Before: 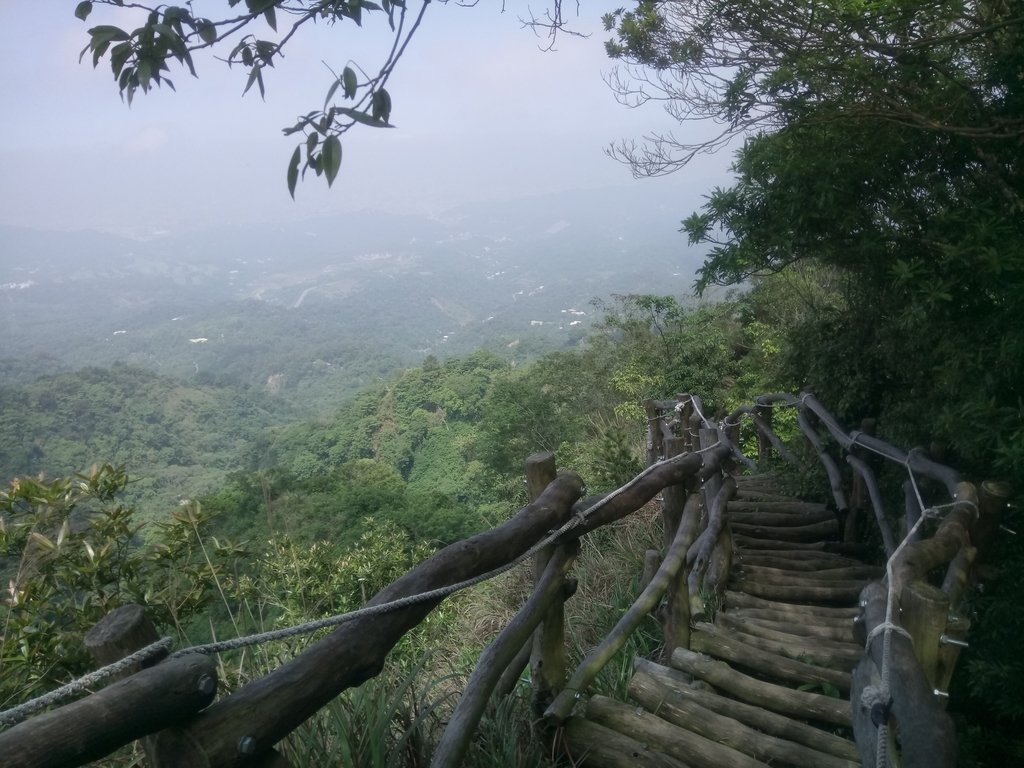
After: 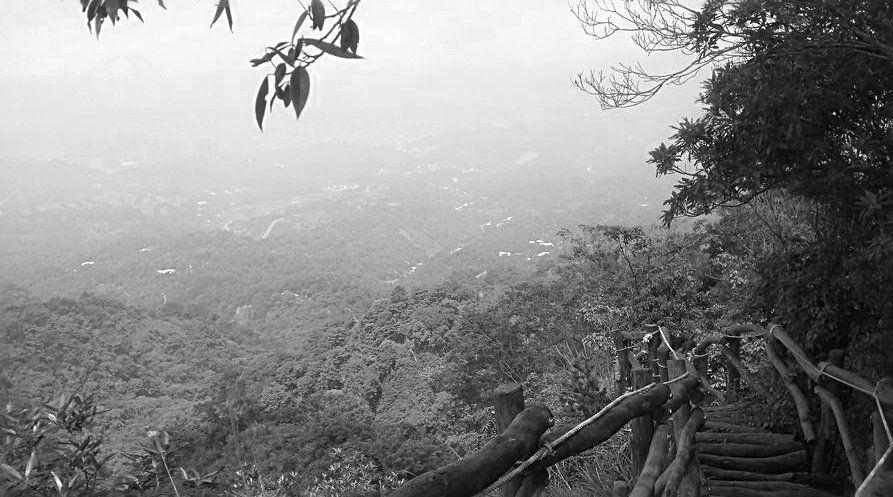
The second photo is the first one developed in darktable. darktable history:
crop: left 3.144%, top 8.993%, right 9.628%, bottom 26.237%
color zones: curves: ch0 [(0, 0.613) (0.01, 0.613) (0.245, 0.448) (0.498, 0.529) (0.642, 0.665) (0.879, 0.777) (0.99, 0.613)]; ch1 [(0, 0) (0.143, 0) (0.286, 0) (0.429, 0) (0.571, 0) (0.714, 0) (0.857, 0)]
sharpen: radius 2.566, amount 0.699
local contrast: mode bilateral grid, contrast 10, coarseness 25, detail 111%, midtone range 0.2
